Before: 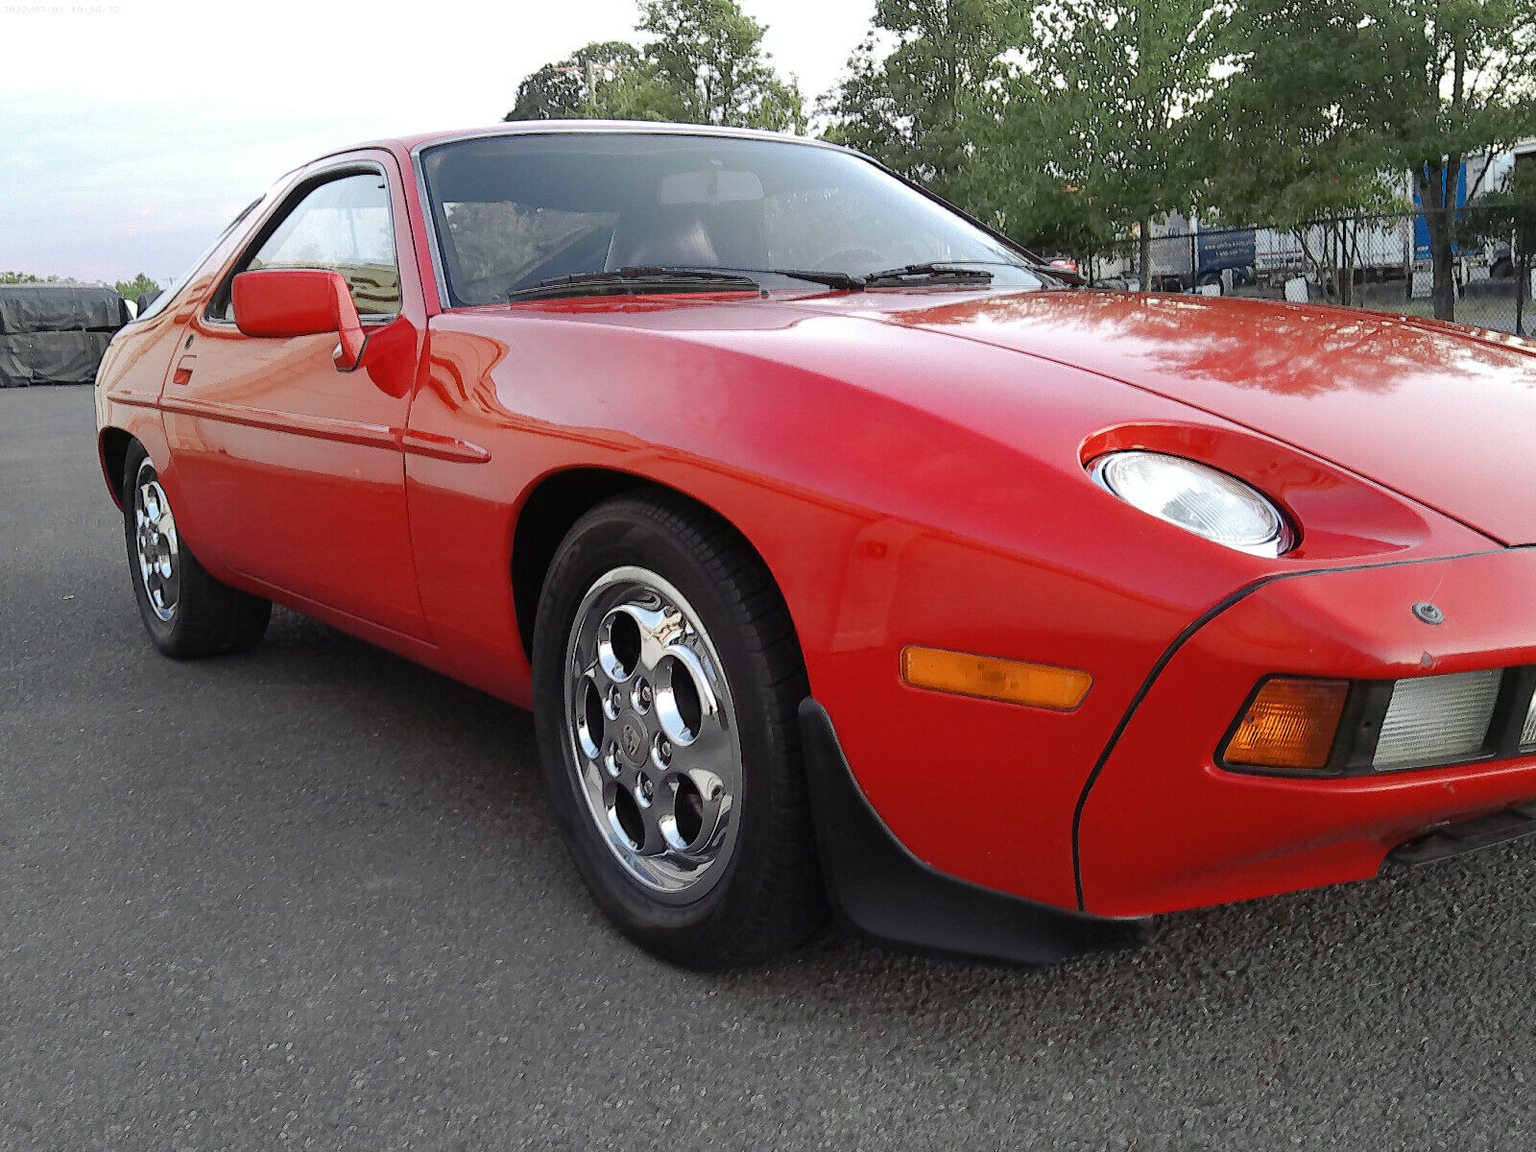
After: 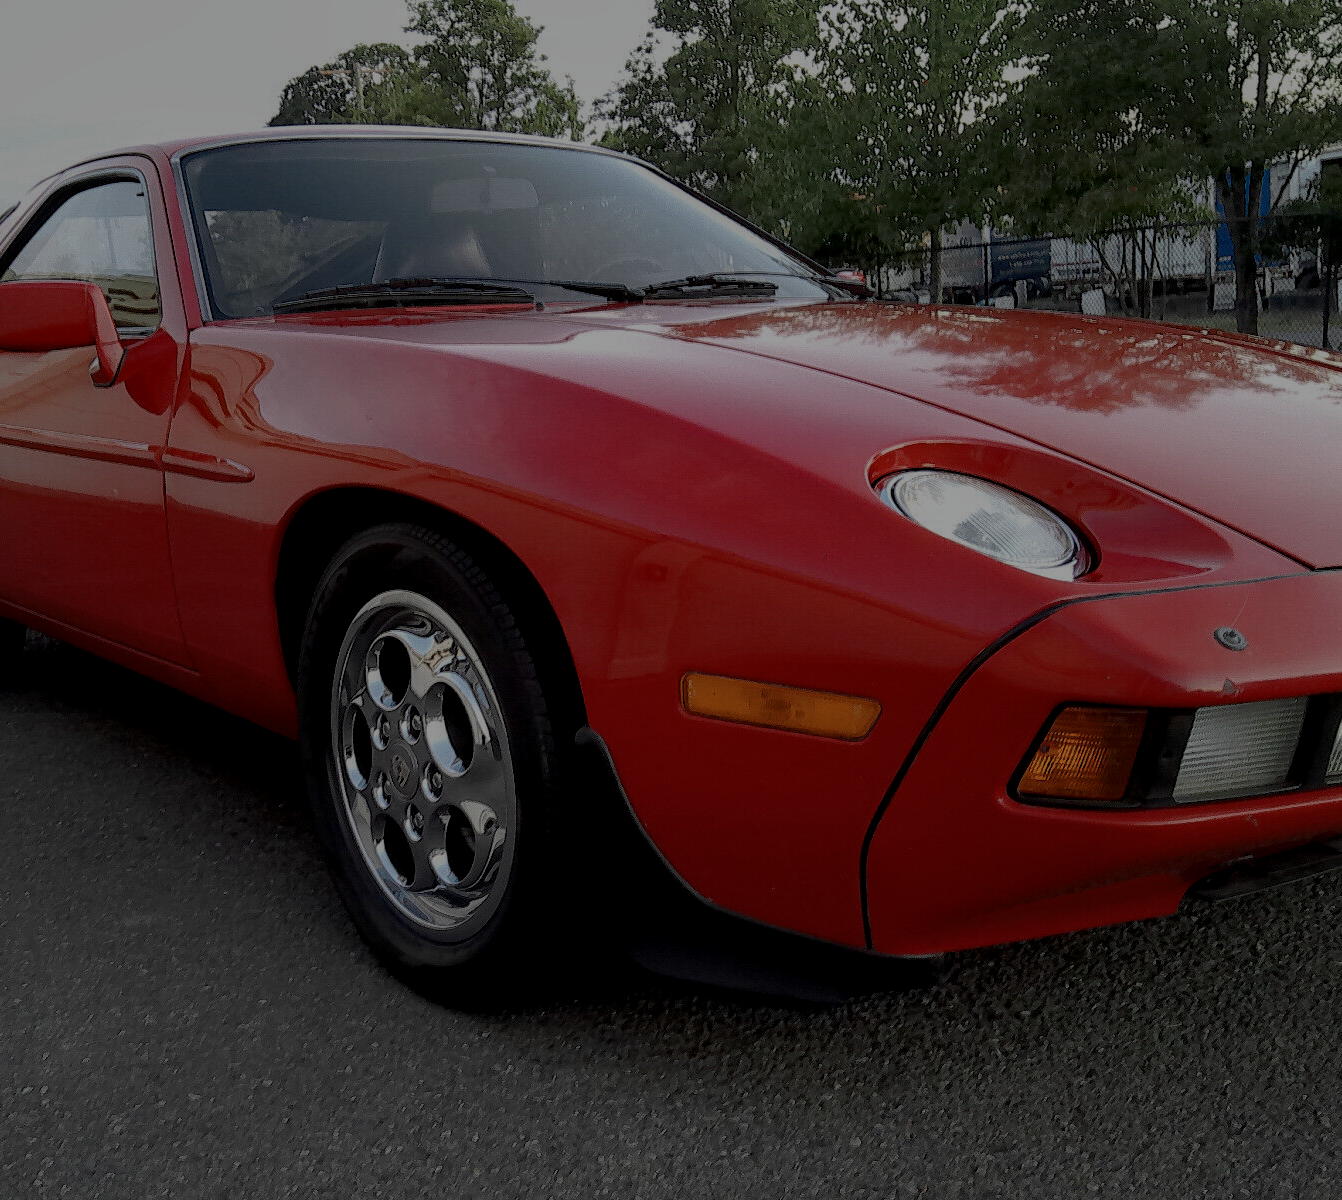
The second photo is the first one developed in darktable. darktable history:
exposure: exposure -1.915 EV, compensate highlight preservation false
crop: left 16.091%
local contrast: detail 130%
